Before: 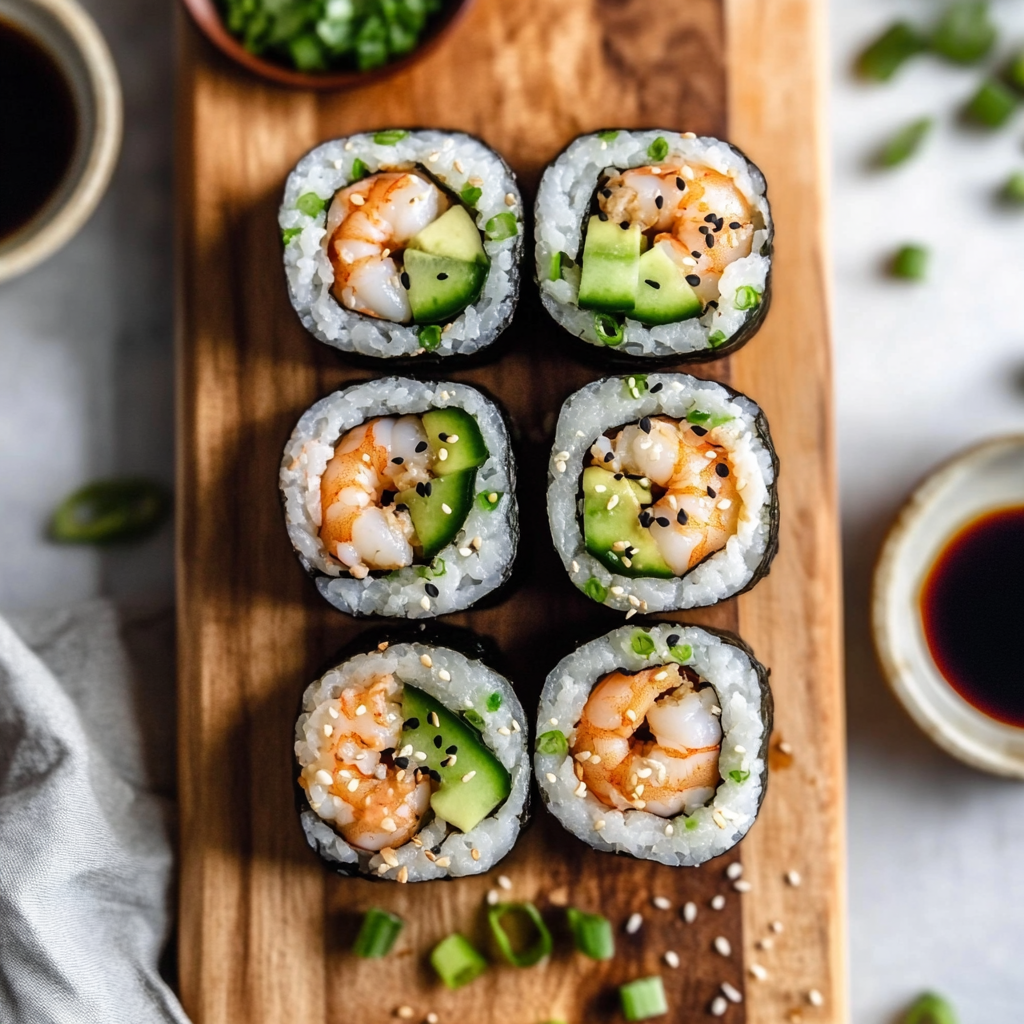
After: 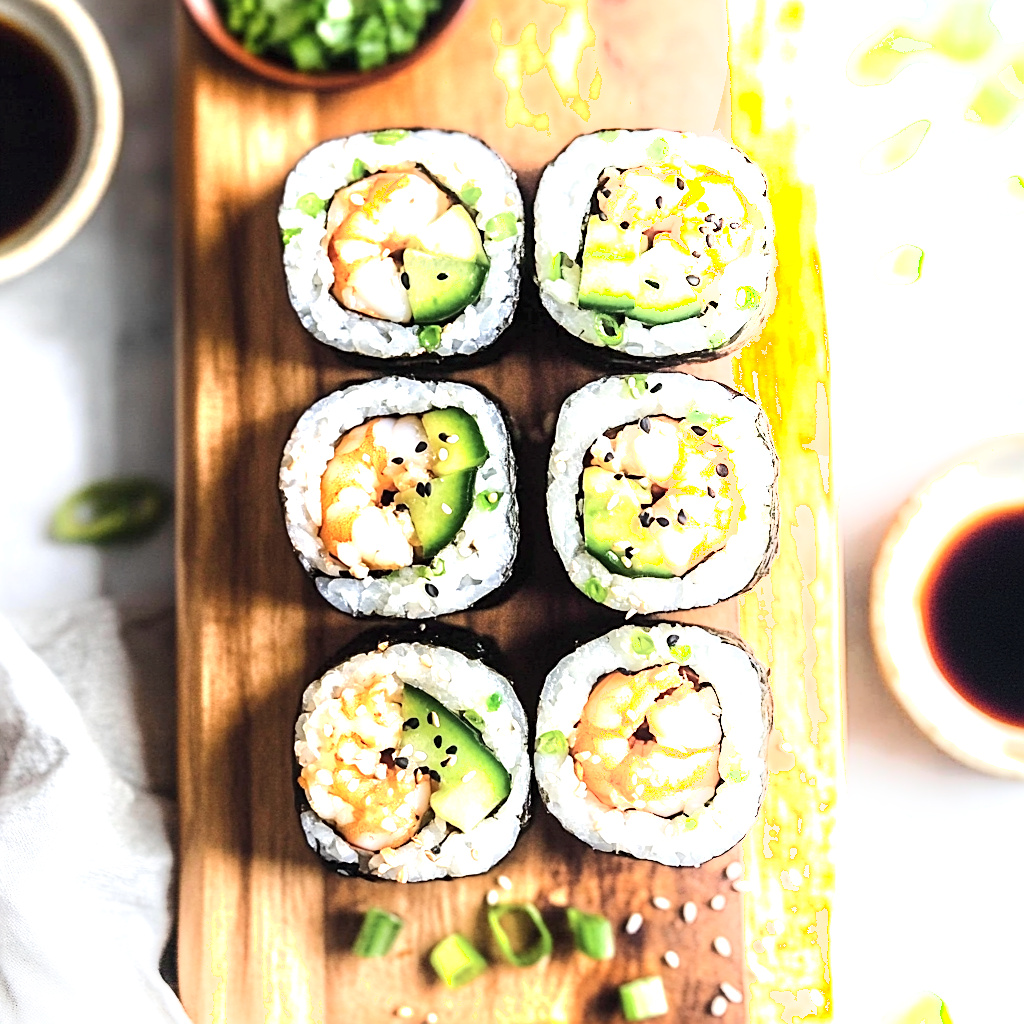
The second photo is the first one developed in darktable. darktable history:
sharpen: amount 0.575
exposure: black level correction 0, exposure 1.45 EV, compensate exposure bias true, compensate highlight preservation false
contrast brightness saturation: contrast 0.01, saturation -0.05
shadows and highlights: highlights 70.7, soften with gaussian
